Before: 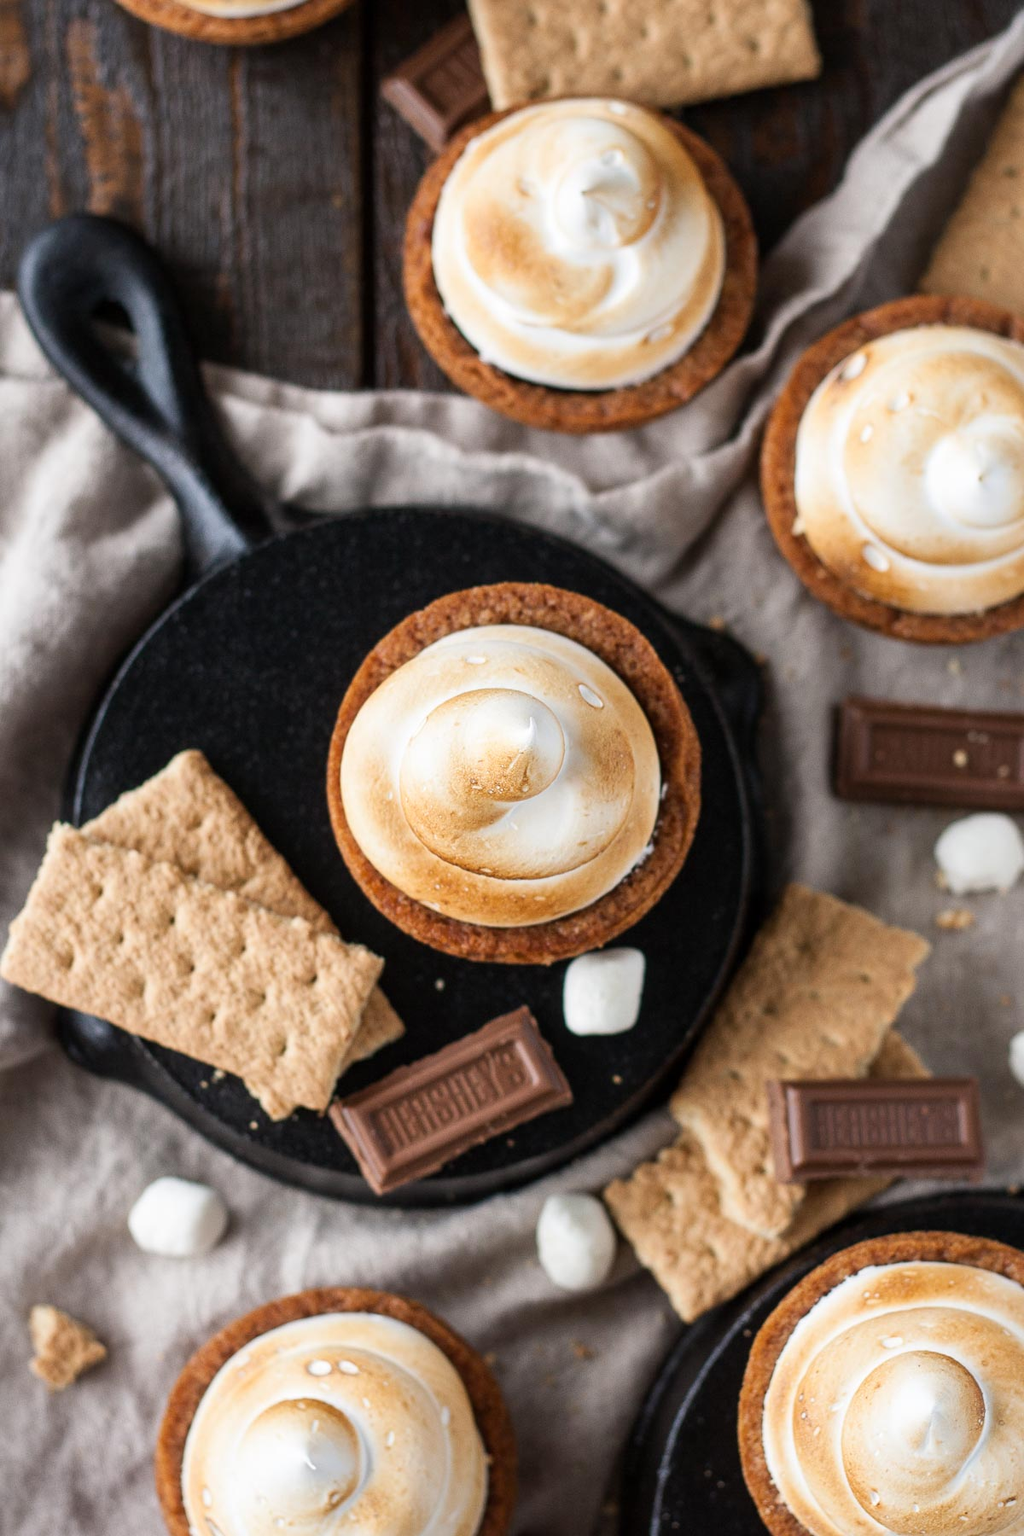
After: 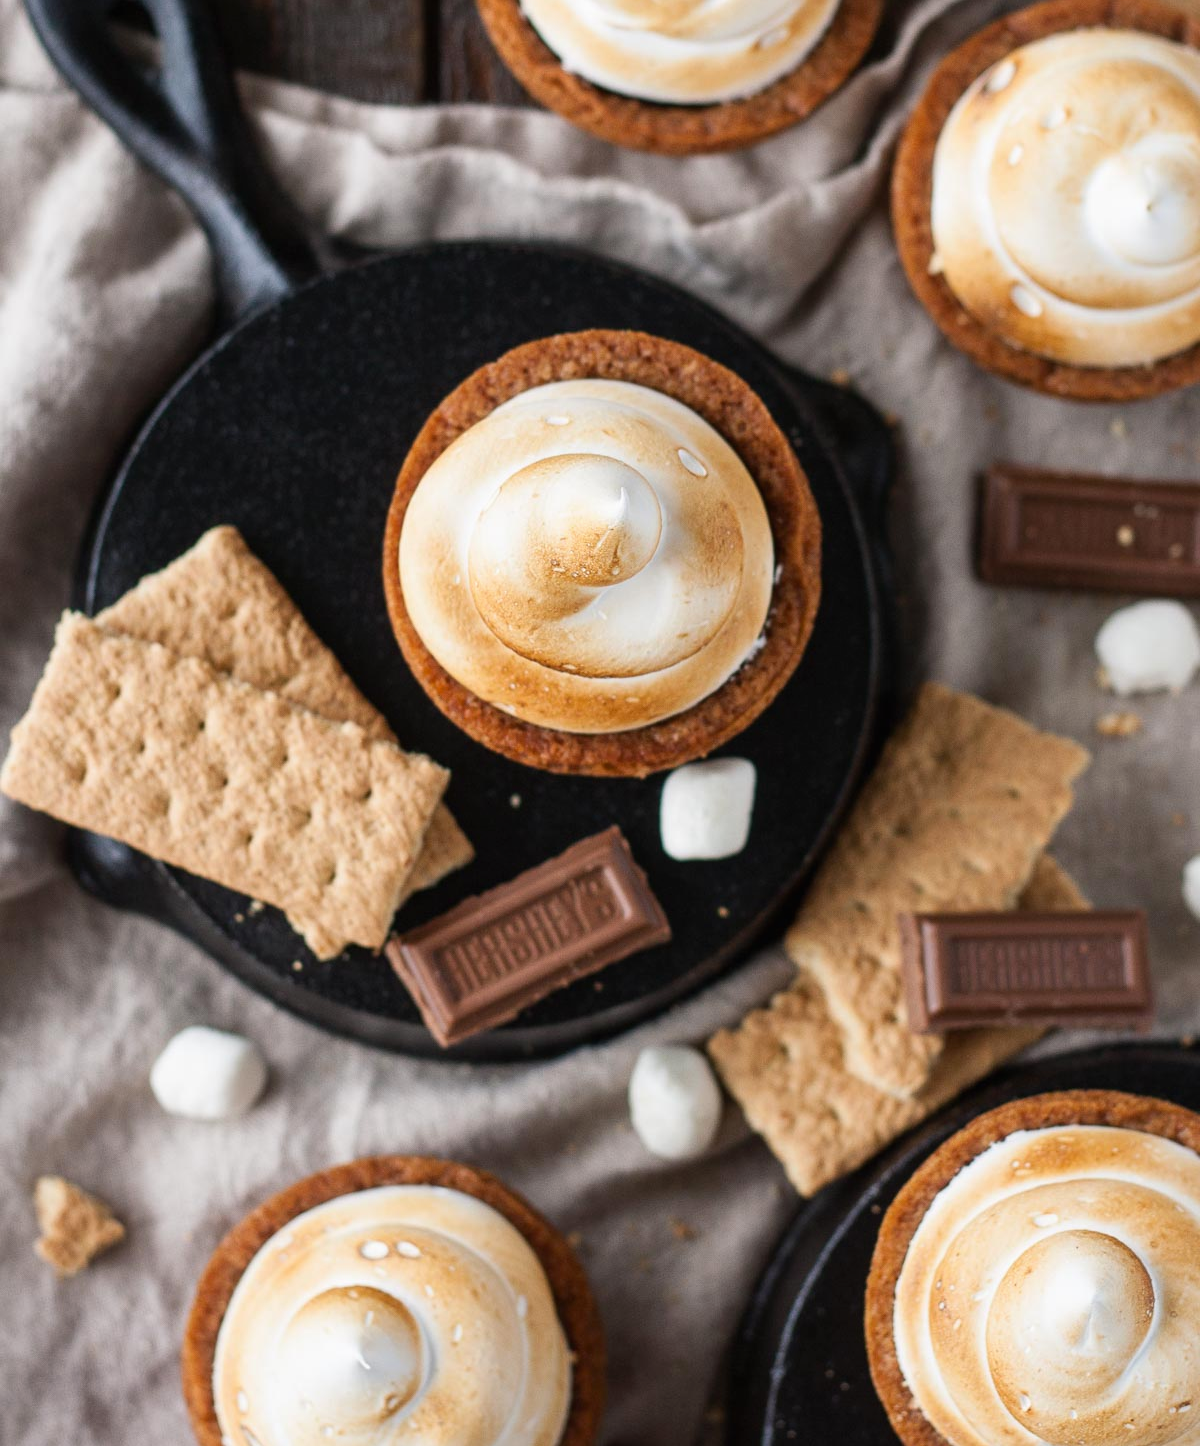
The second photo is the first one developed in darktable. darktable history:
contrast brightness saturation: contrast -0.02, brightness -0.012, saturation 0.042
crop and rotate: top 19.616%
